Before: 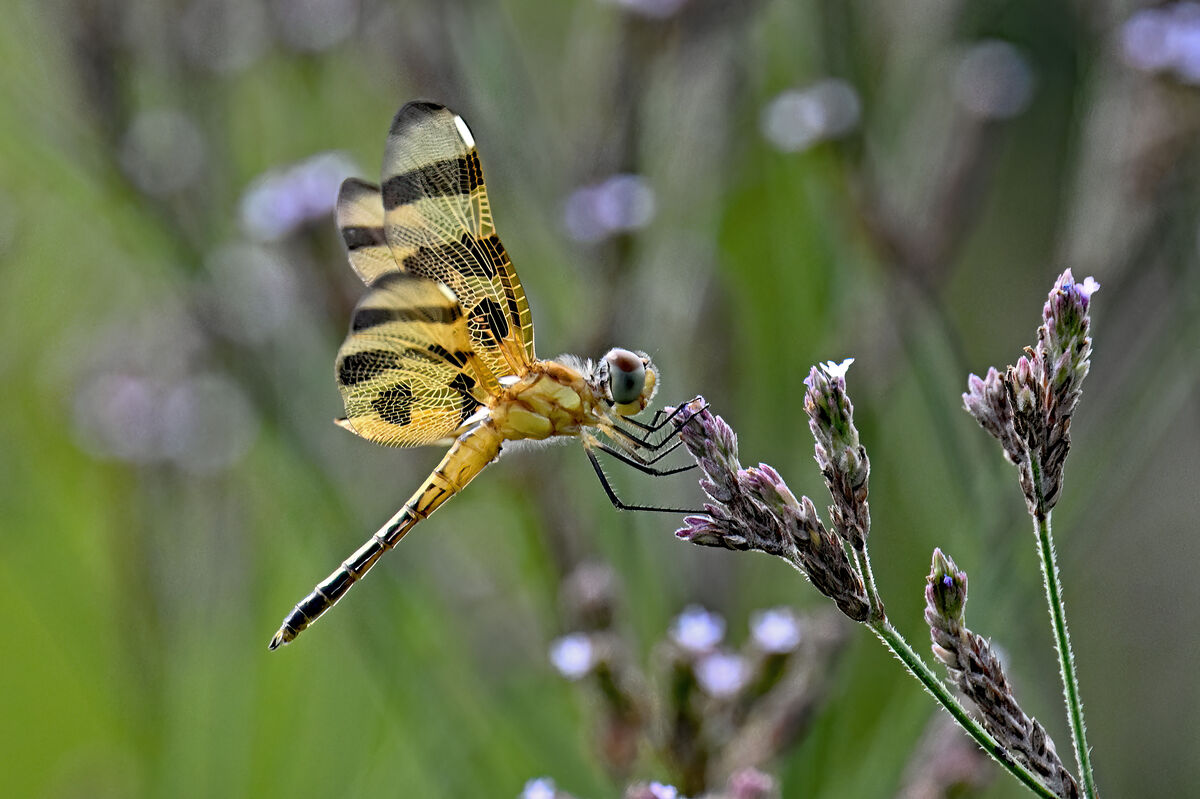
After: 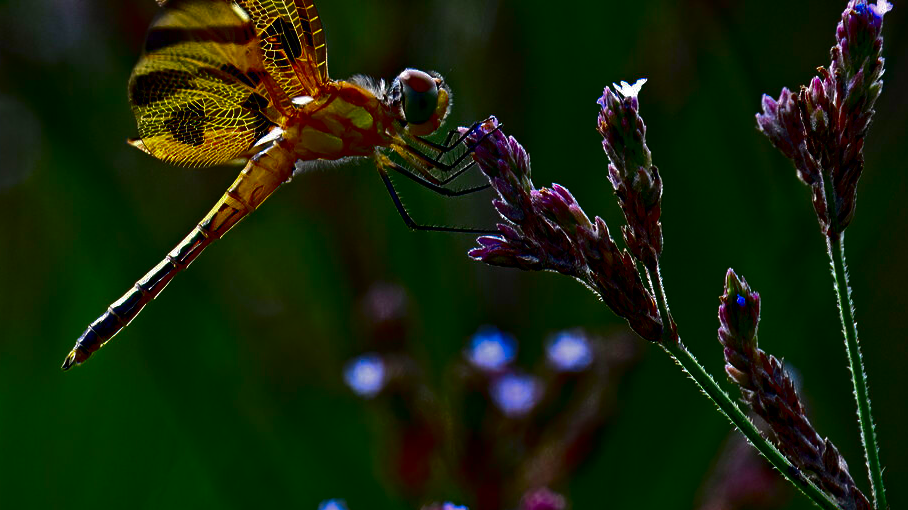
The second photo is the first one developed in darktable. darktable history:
crop and rotate: left 17.299%, top 35.115%, right 7.015%, bottom 1.024%
contrast brightness saturation: brightness -1, saturation 1
